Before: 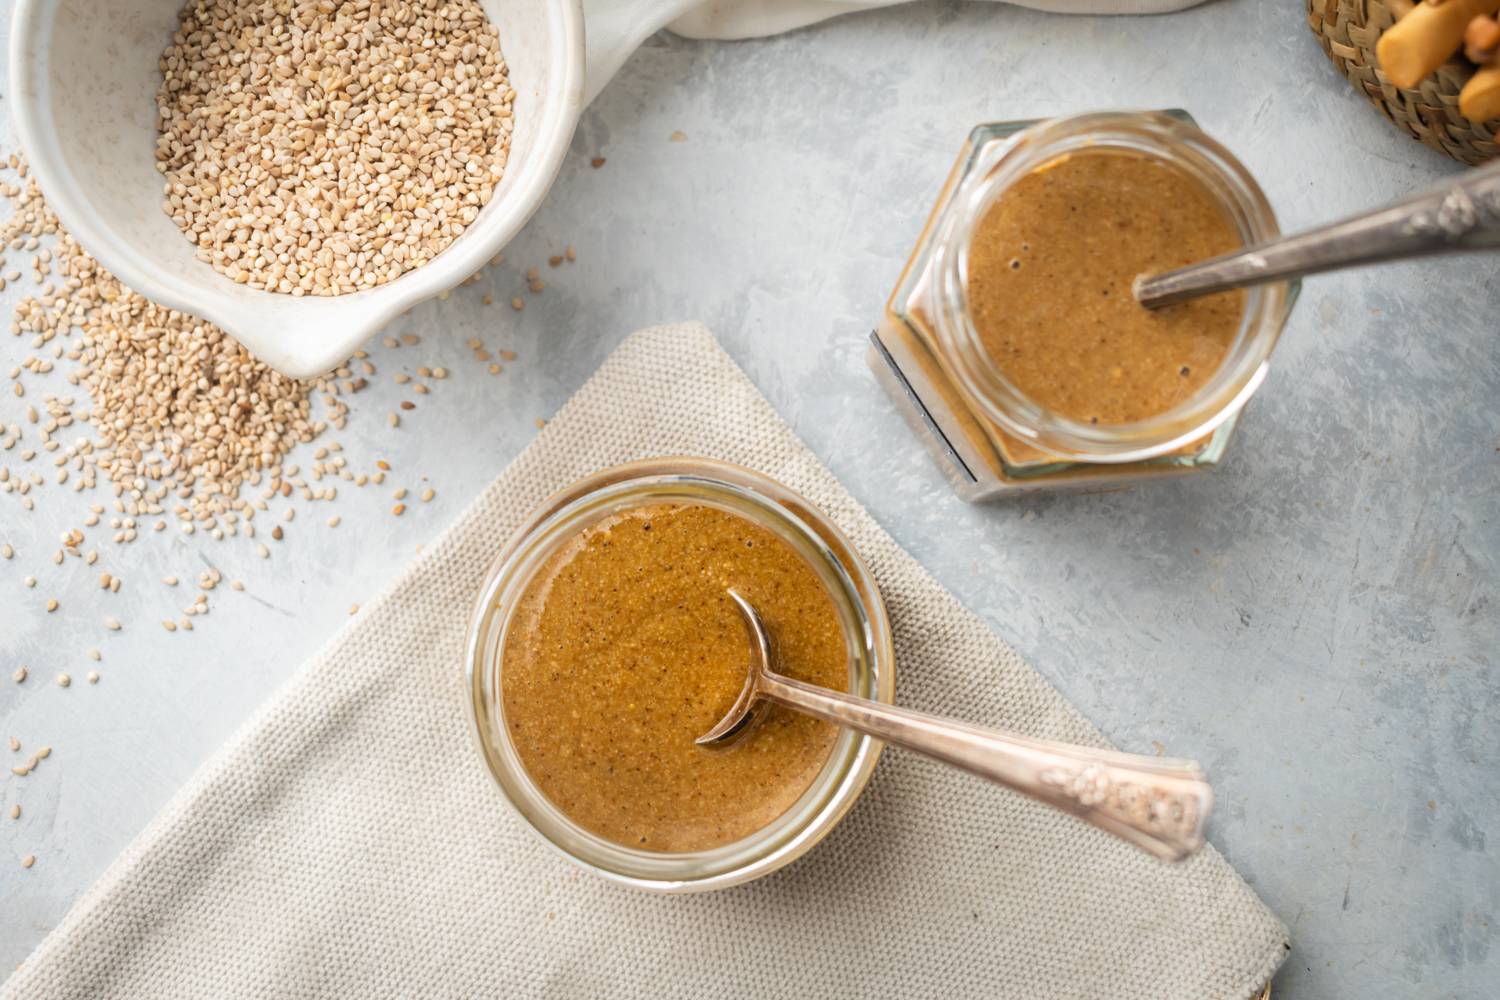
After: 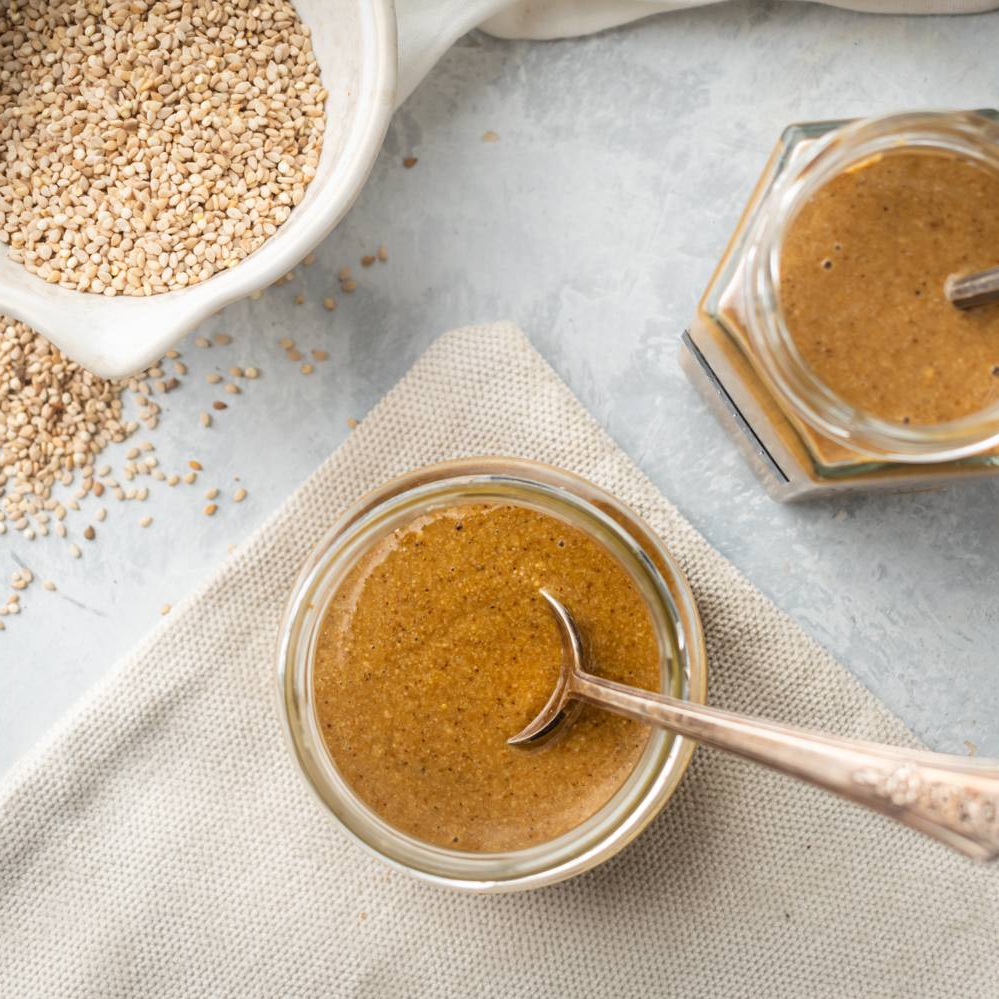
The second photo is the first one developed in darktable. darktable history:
crop and rotate: left 12.545%, right 20.833%
